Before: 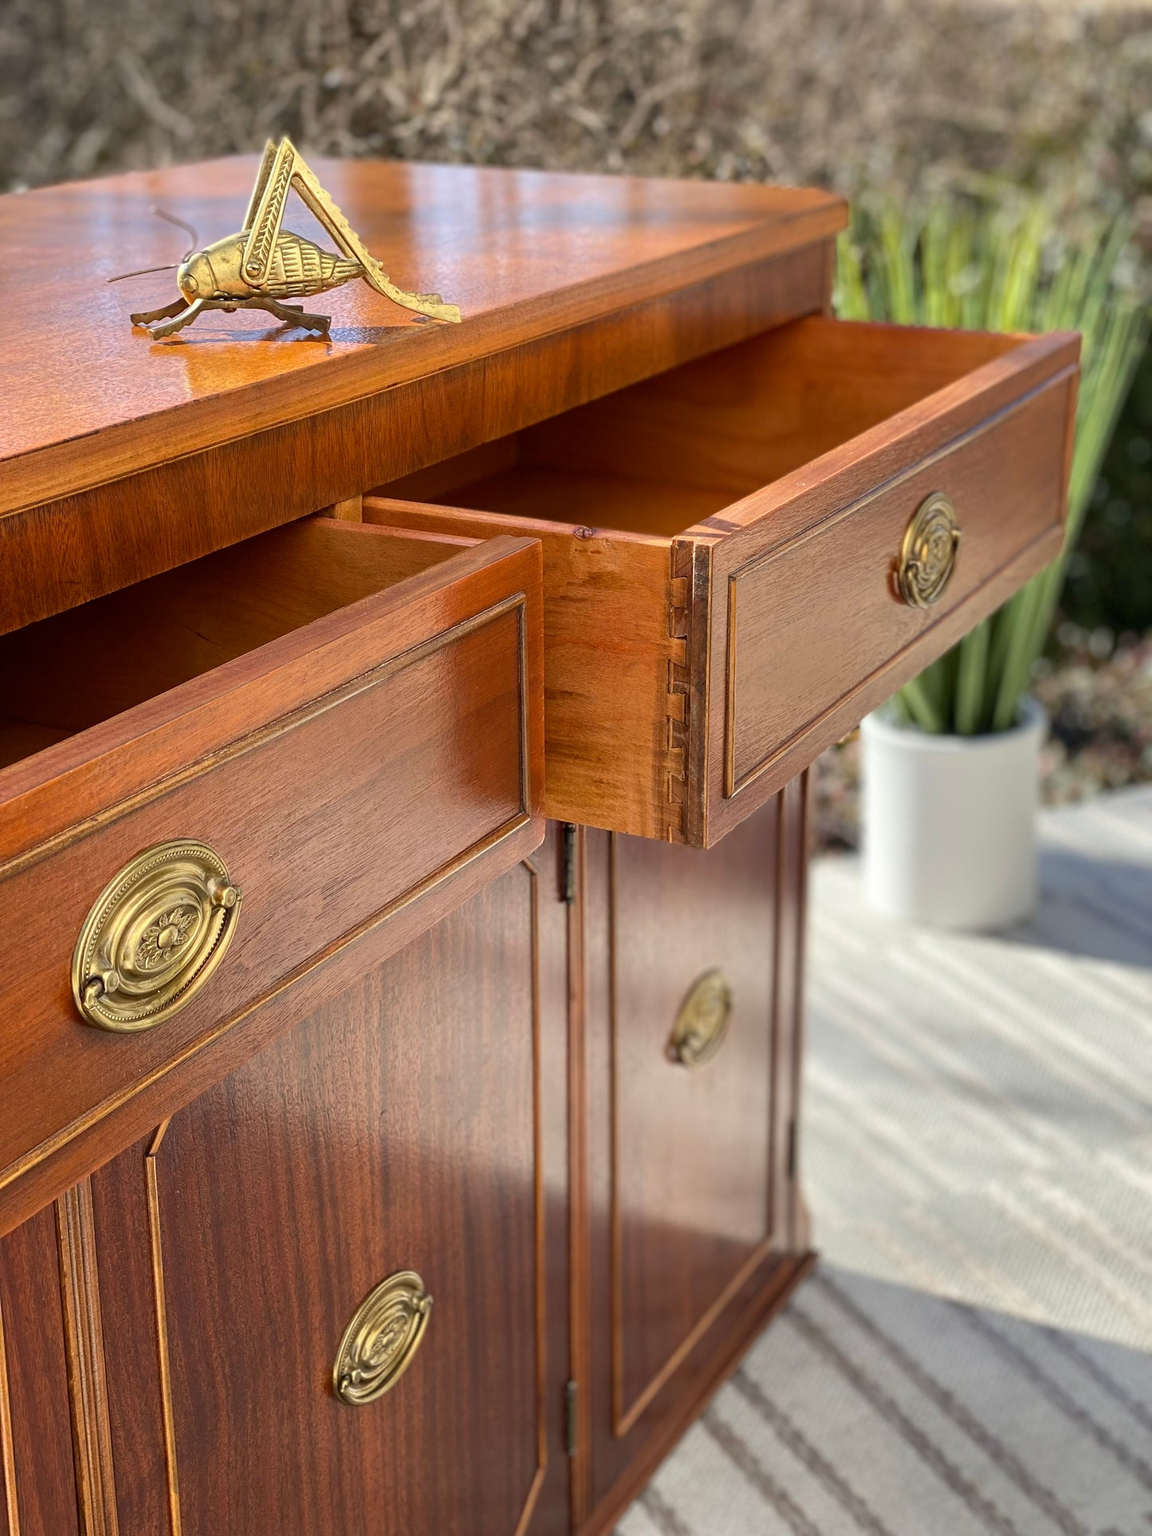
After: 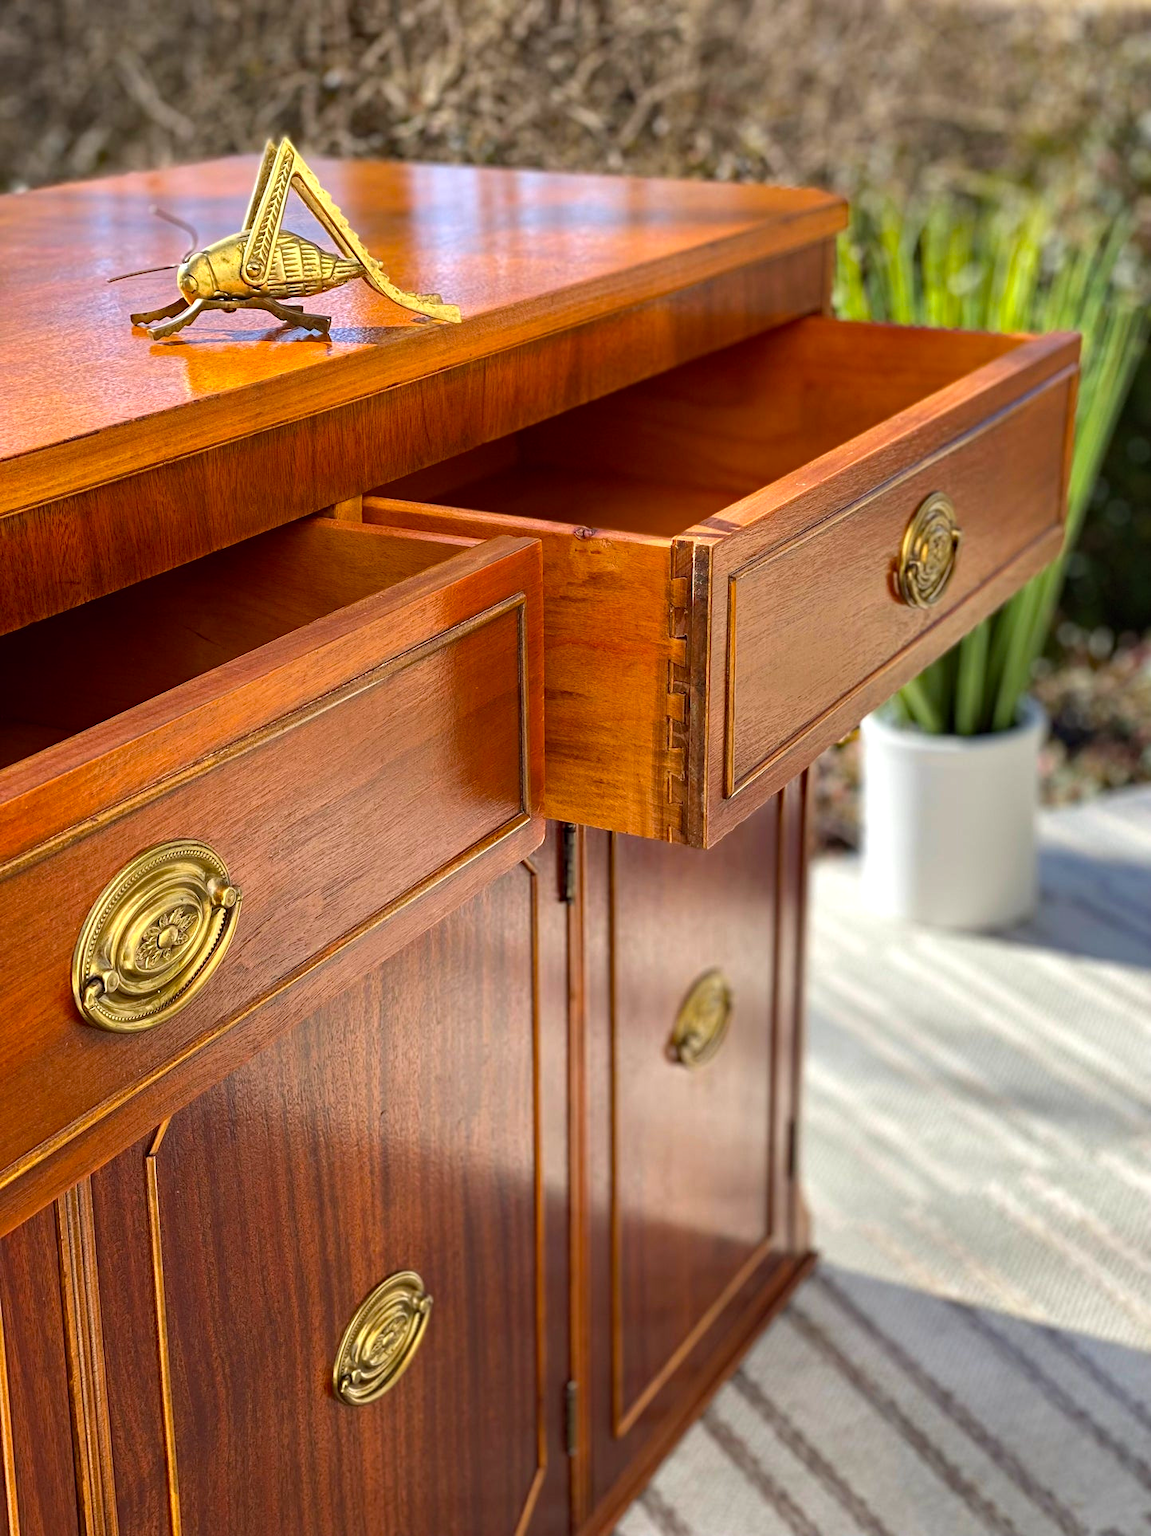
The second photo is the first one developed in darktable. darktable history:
color balance: lift [1, 1.001, 0.999, 1.001], gamma [1, 1.004, 1.007, 0.993], gain [1, 0.991, 0.987, 1.013], contrast 7.5%, contrast fulcrum 10%, output saturation 115%
haze removal: compatibility mode true, adaptive false
